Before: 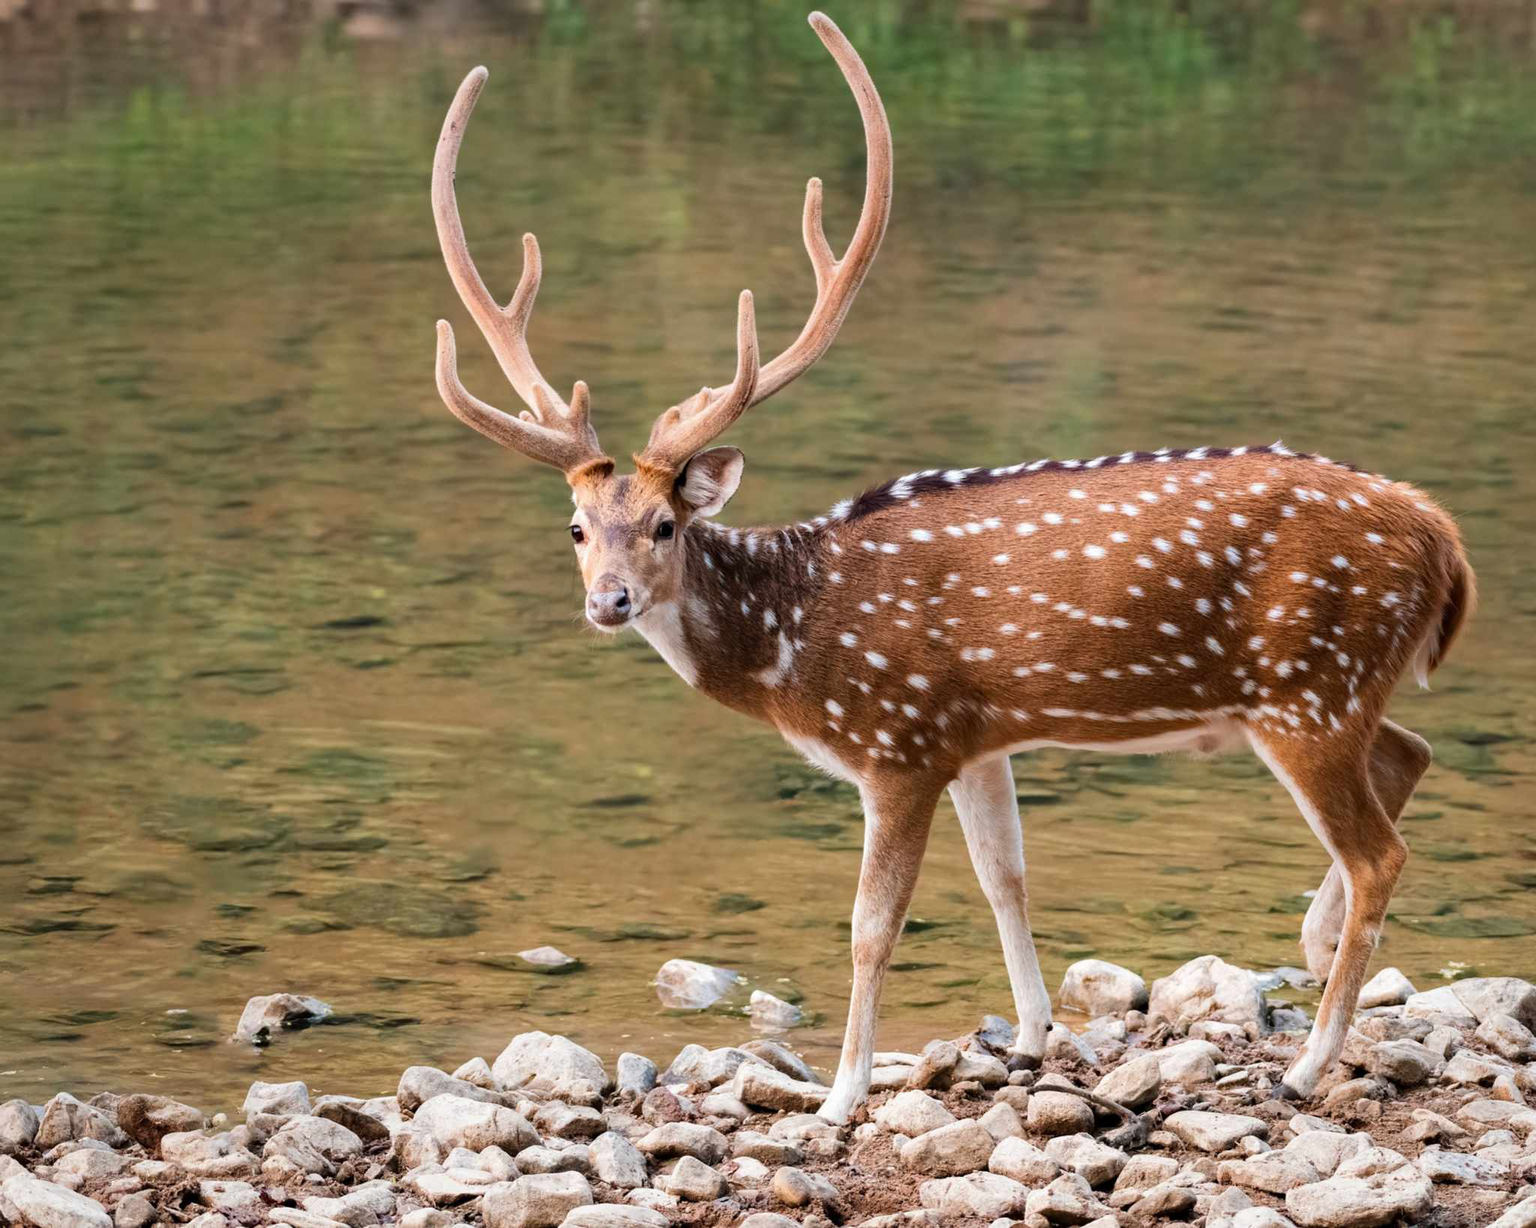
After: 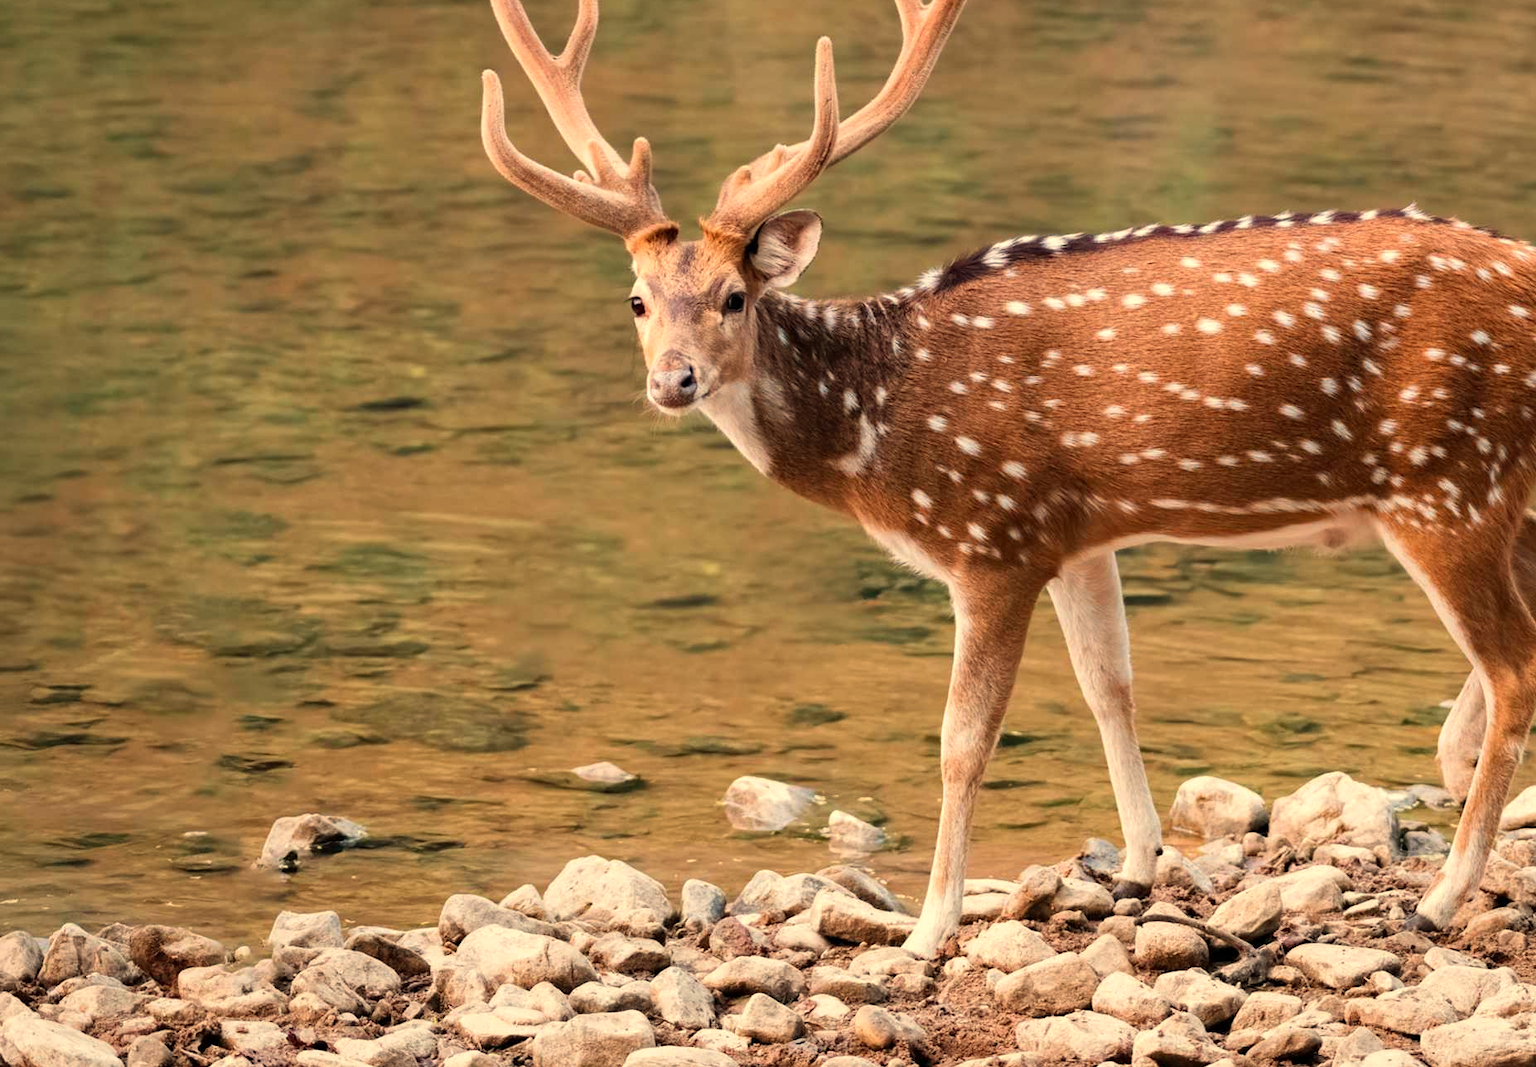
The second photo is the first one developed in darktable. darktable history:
crop: top 20.916%, right 9.437%, bottom 0.316%
white balance: red 1.123, blue 0.83
